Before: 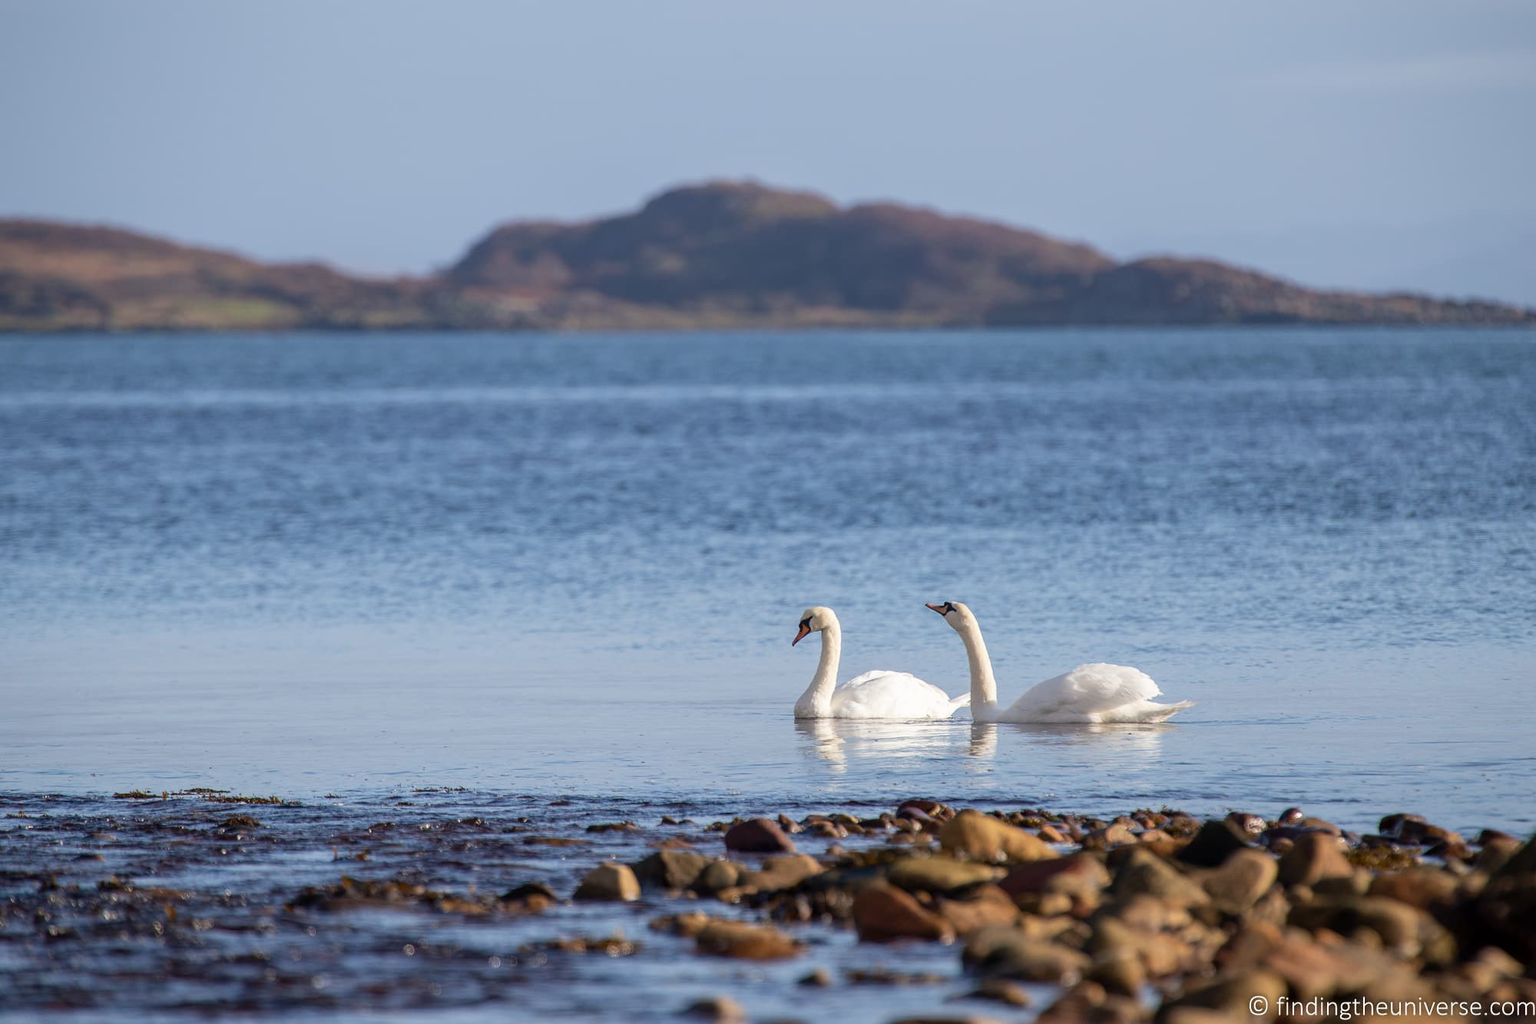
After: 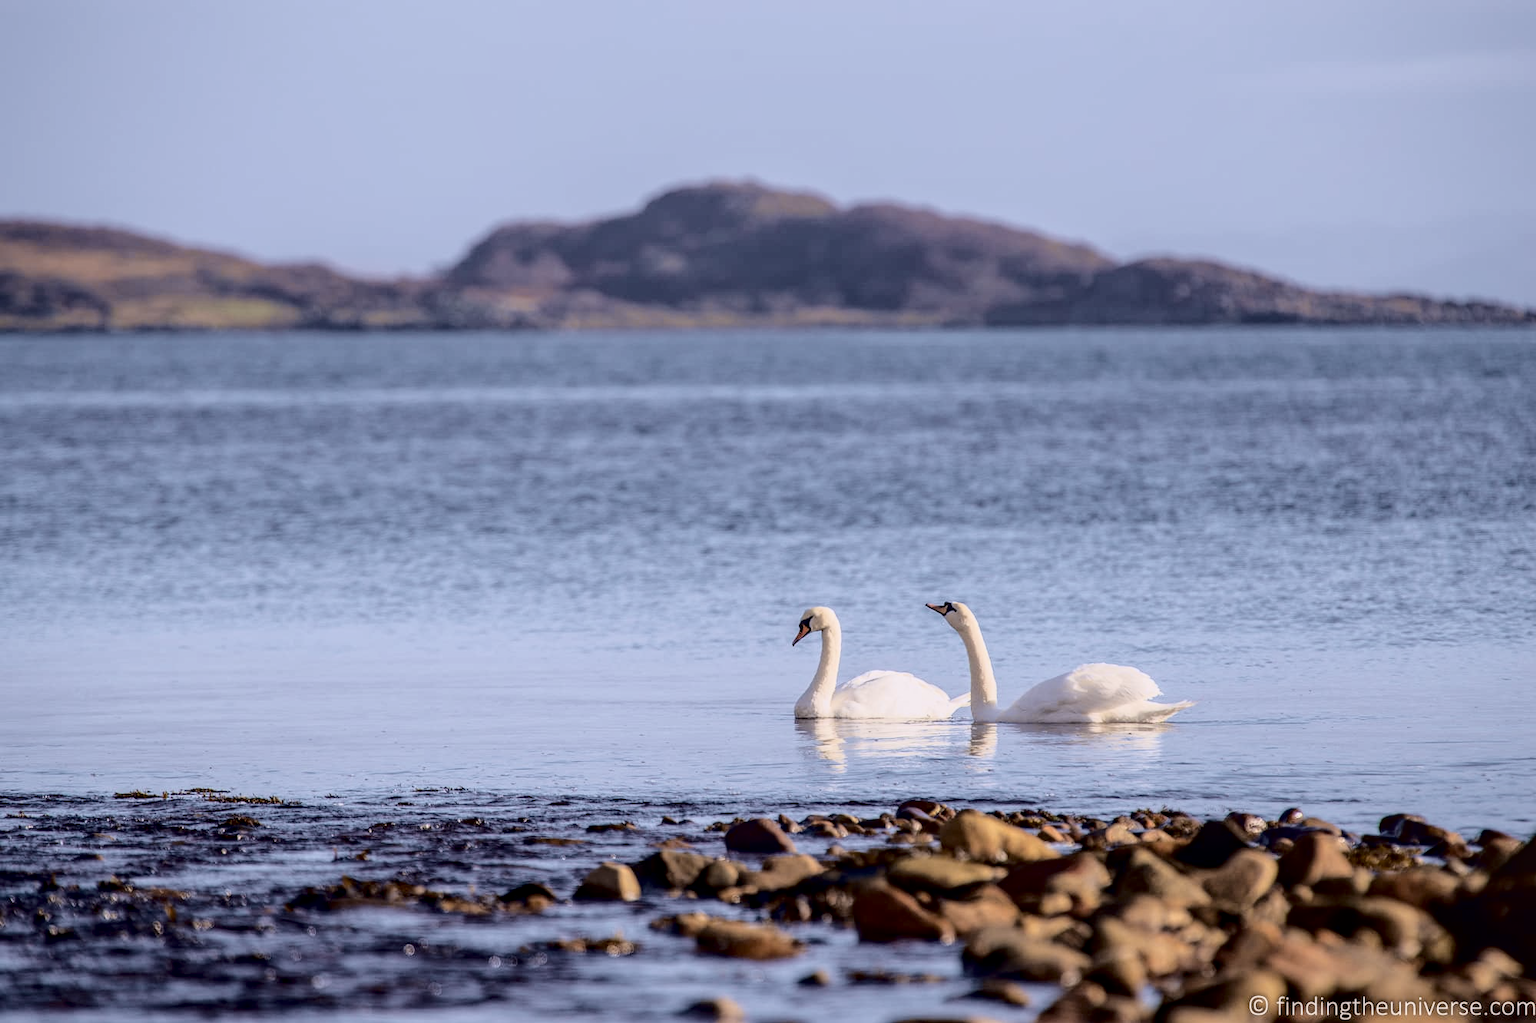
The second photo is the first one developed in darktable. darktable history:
tone curve: curves: ch0 [(0.003, 0.003) (0.104, 0.026) (0.236, 0.181) (0.401, 0.443) (0.495, 0.55) (0.625, 0.67) (0.819, 0.841) (0.96, 0.899)]; ch1 [(0, 0) (0.161, 0.092) (0.37, 0.302) (0.424, 0.402) (0.45, 0.466) (0.495, 0.51) (0.573, 0.571) (0.638, 0.641) (0.751, 0.741) (1, 1)]; ch2 [(0, 0) (0.352, 0.403) (0.466, 0.443) (0.524, 0.526) (0.56, 0.556) (1, 1)], color space Lab, independent channels, preserve colors none
local contrast: on, module defaults
